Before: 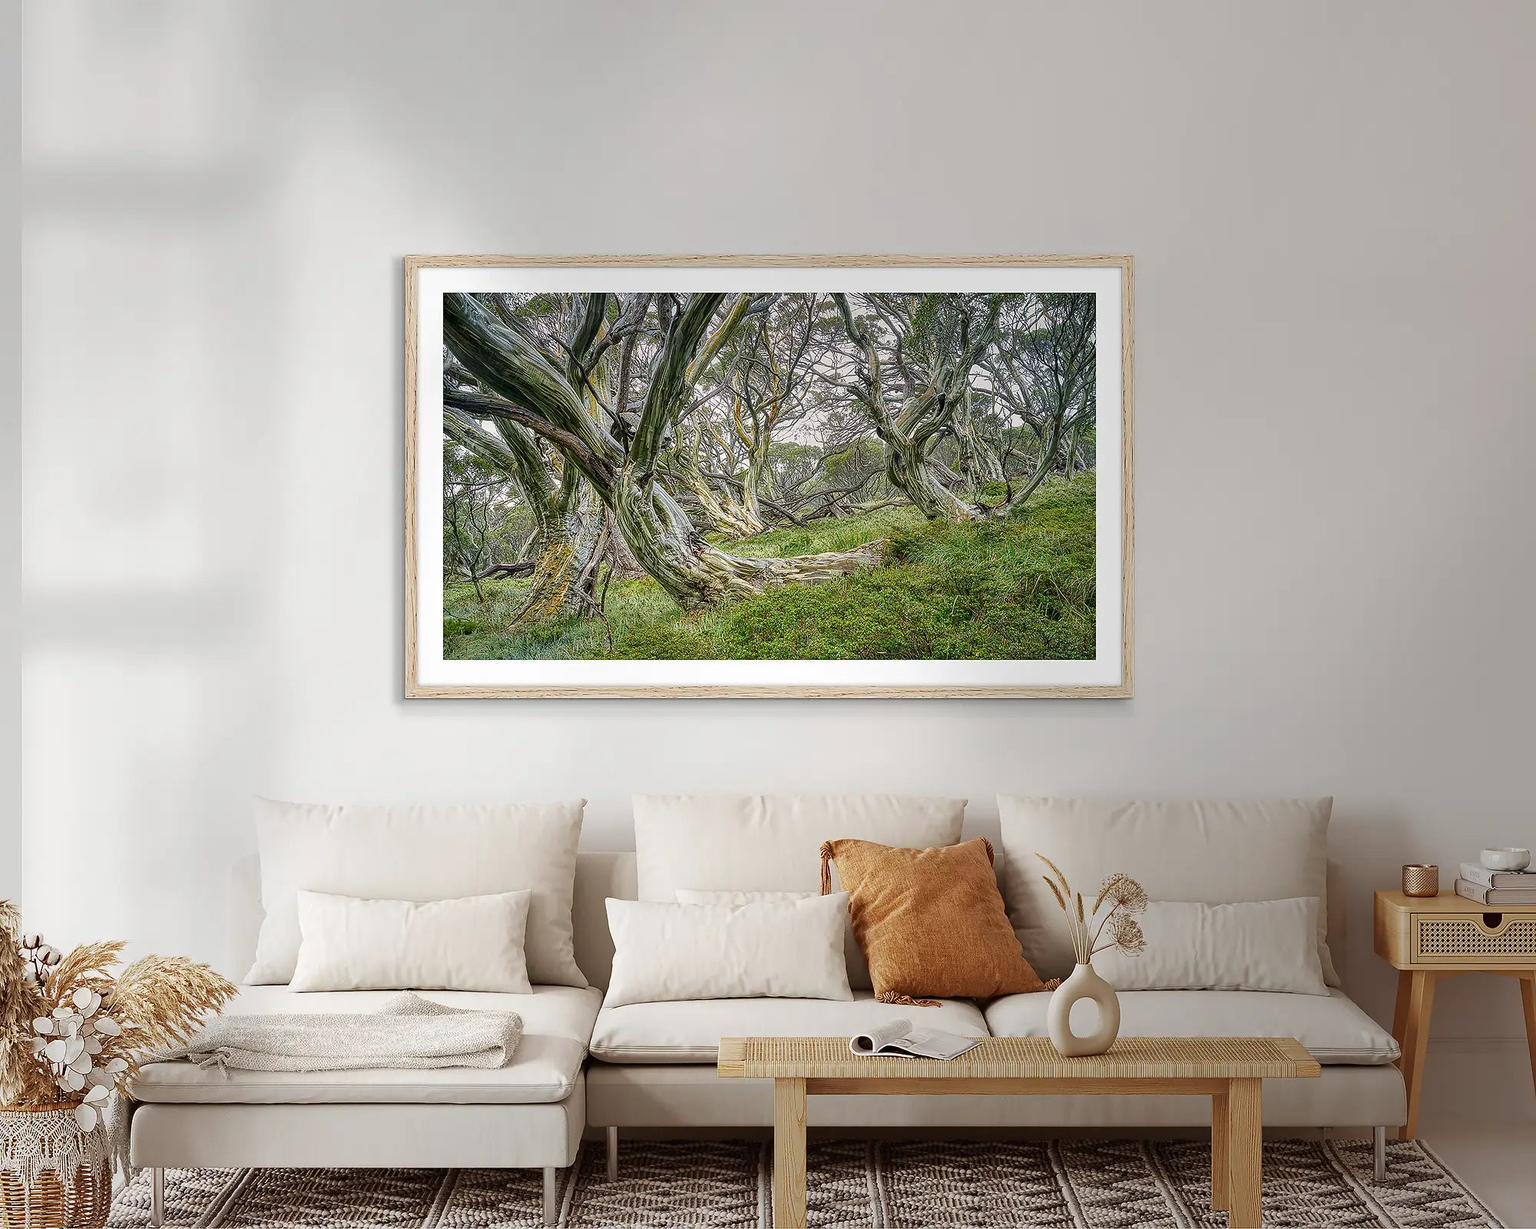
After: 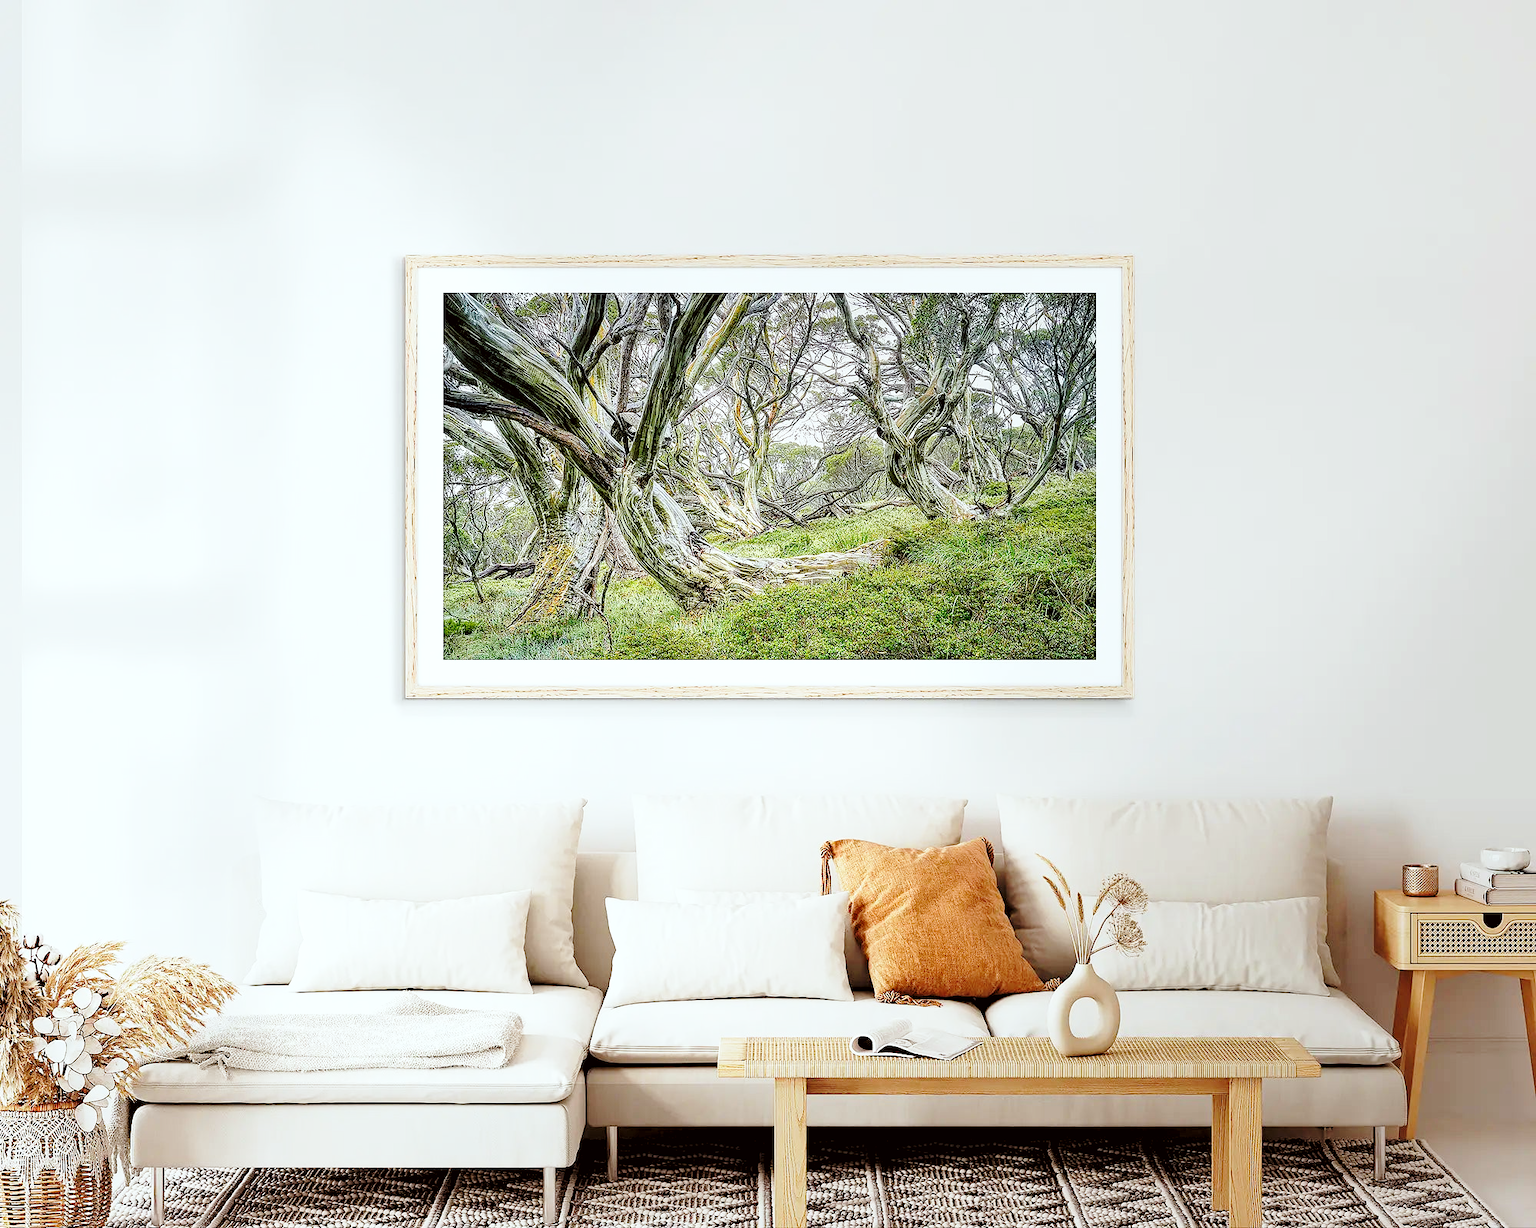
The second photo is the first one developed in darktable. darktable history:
base curve: curves: ch0 [(0, 0) (0.028, 0.03) (0.121, 0.232) (0.46, 0.748) (0.859, 0.968) (1, 1)], preserve colors none
rgb levels: levels [[0.013, 0.434, 0.89], [0, 0.5, 1], [0, 0.5, 1]]
color correction: highlights a* -2.73, highlights b* -2.09, shadows a* 2.41, shadows b* 2.73
